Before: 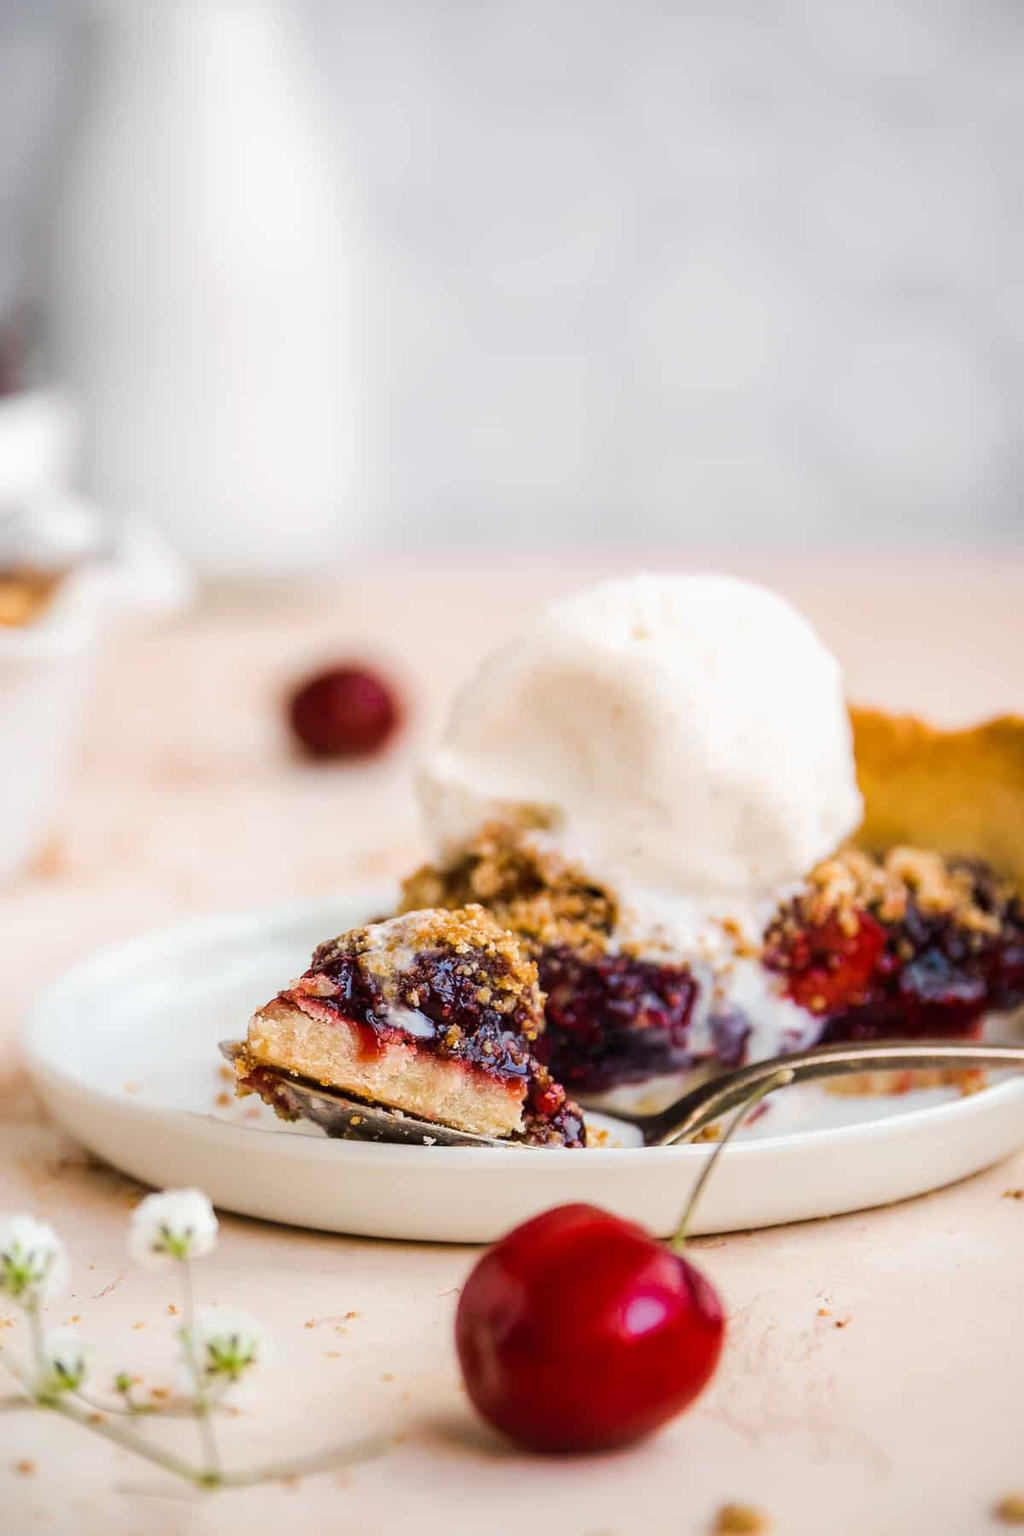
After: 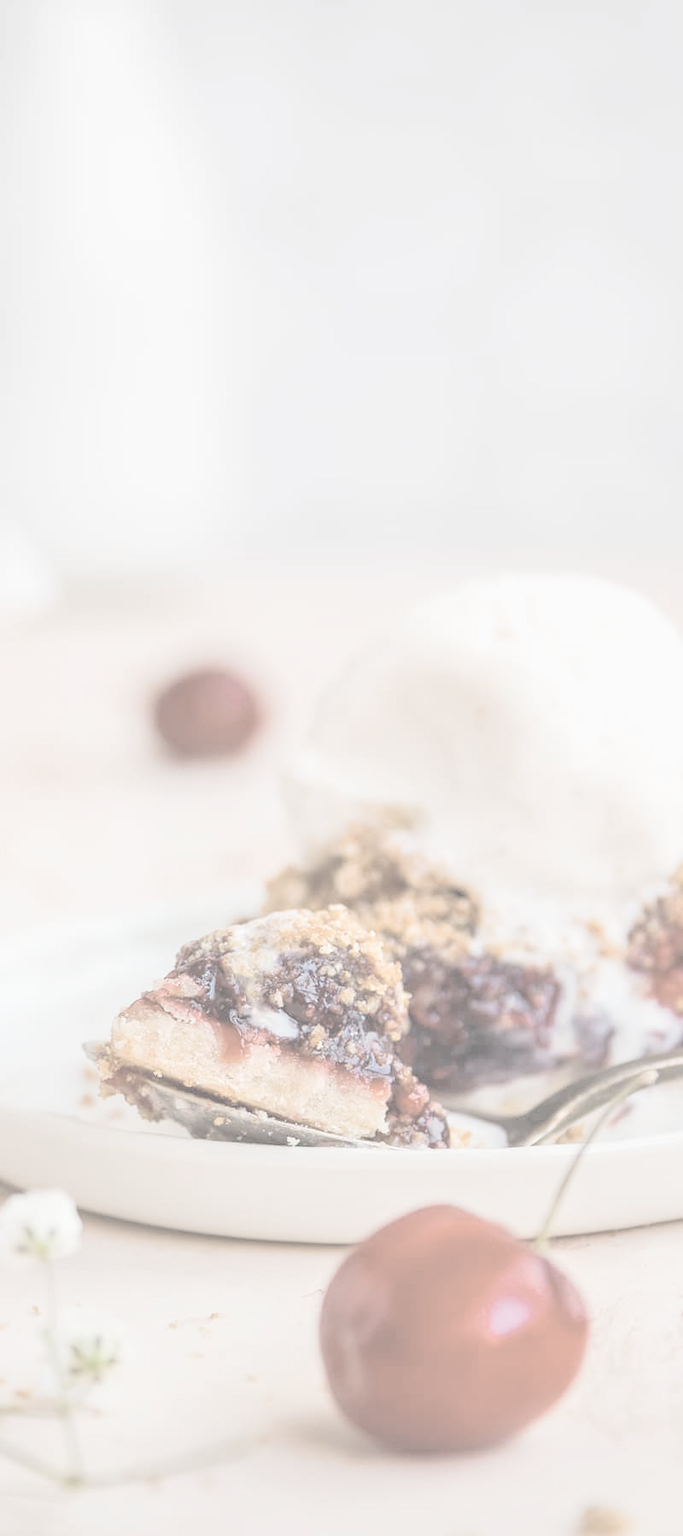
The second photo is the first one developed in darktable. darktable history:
tone equalizer: -8 EV 1.01 EV, -7 EV 1.03 EV, -6 EV 0.976 EV, -5 EV 0.993 EV, -4 EV 1.02 EV, -3 EV 0.74 EV, -2 EV 0.523 EV, -1 EV 0.246 EV
contrast brightness saturation: contrast -0.31, brightness 0.753, saturation -0.777
levels: mode automatic
crop and rotate: left 13.413%, right 19.89%
